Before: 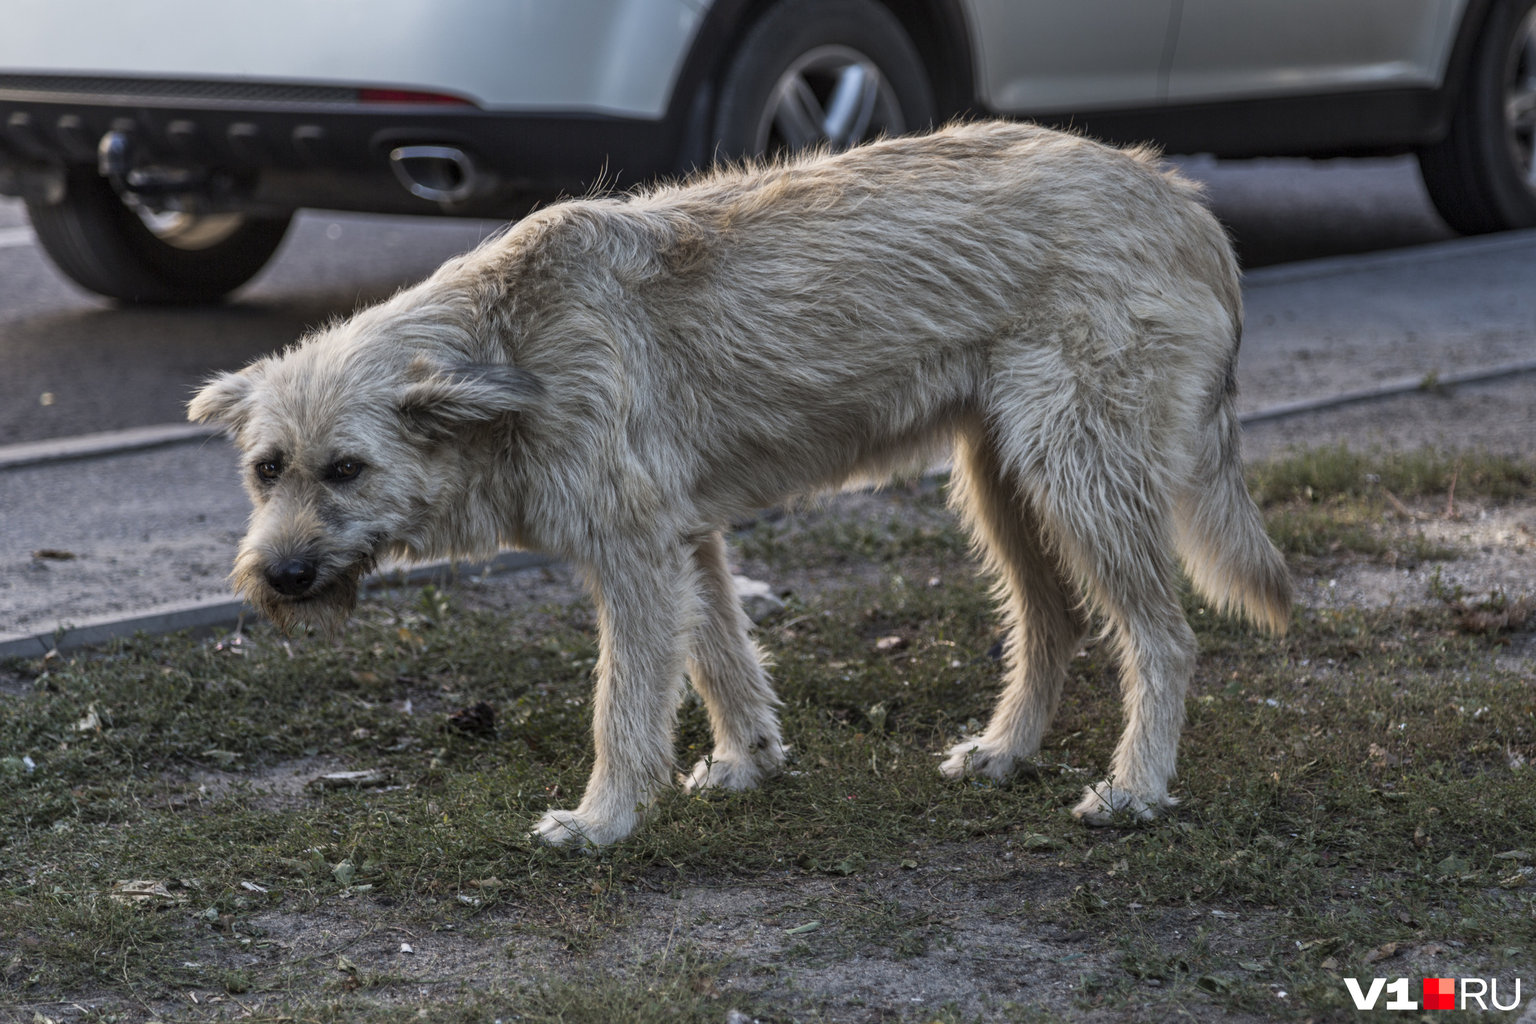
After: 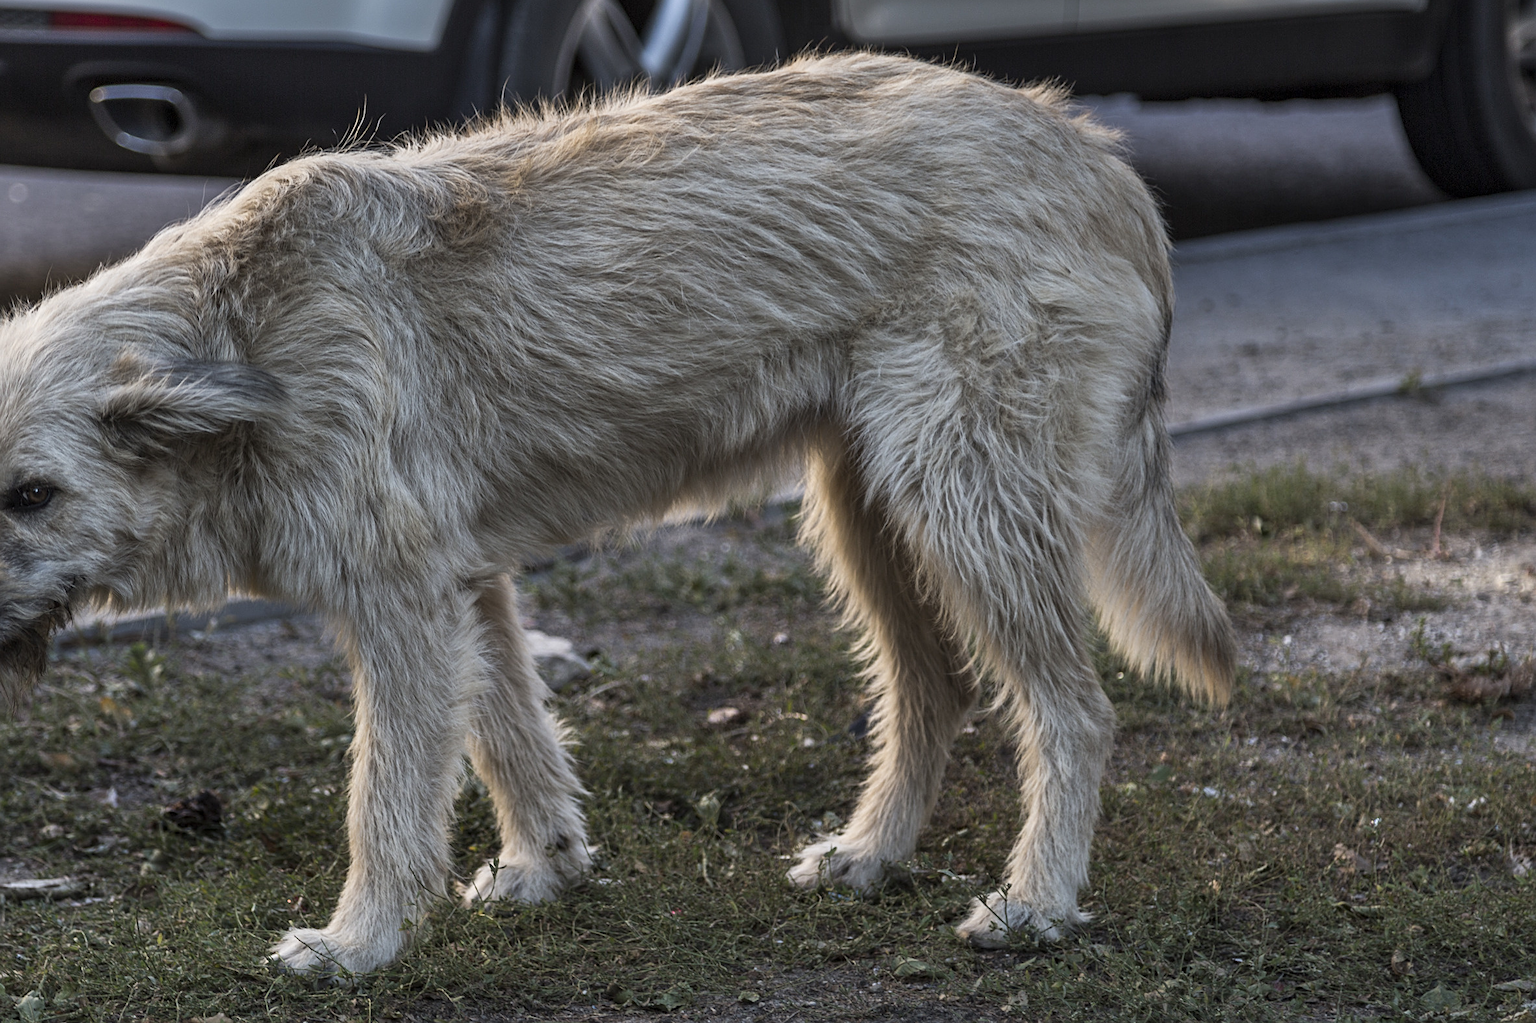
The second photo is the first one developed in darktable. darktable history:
sharpen: amount 0.48
crop and rotate: left 20.847%, top 7.828%, right 0.456%, bottom 13.491%
